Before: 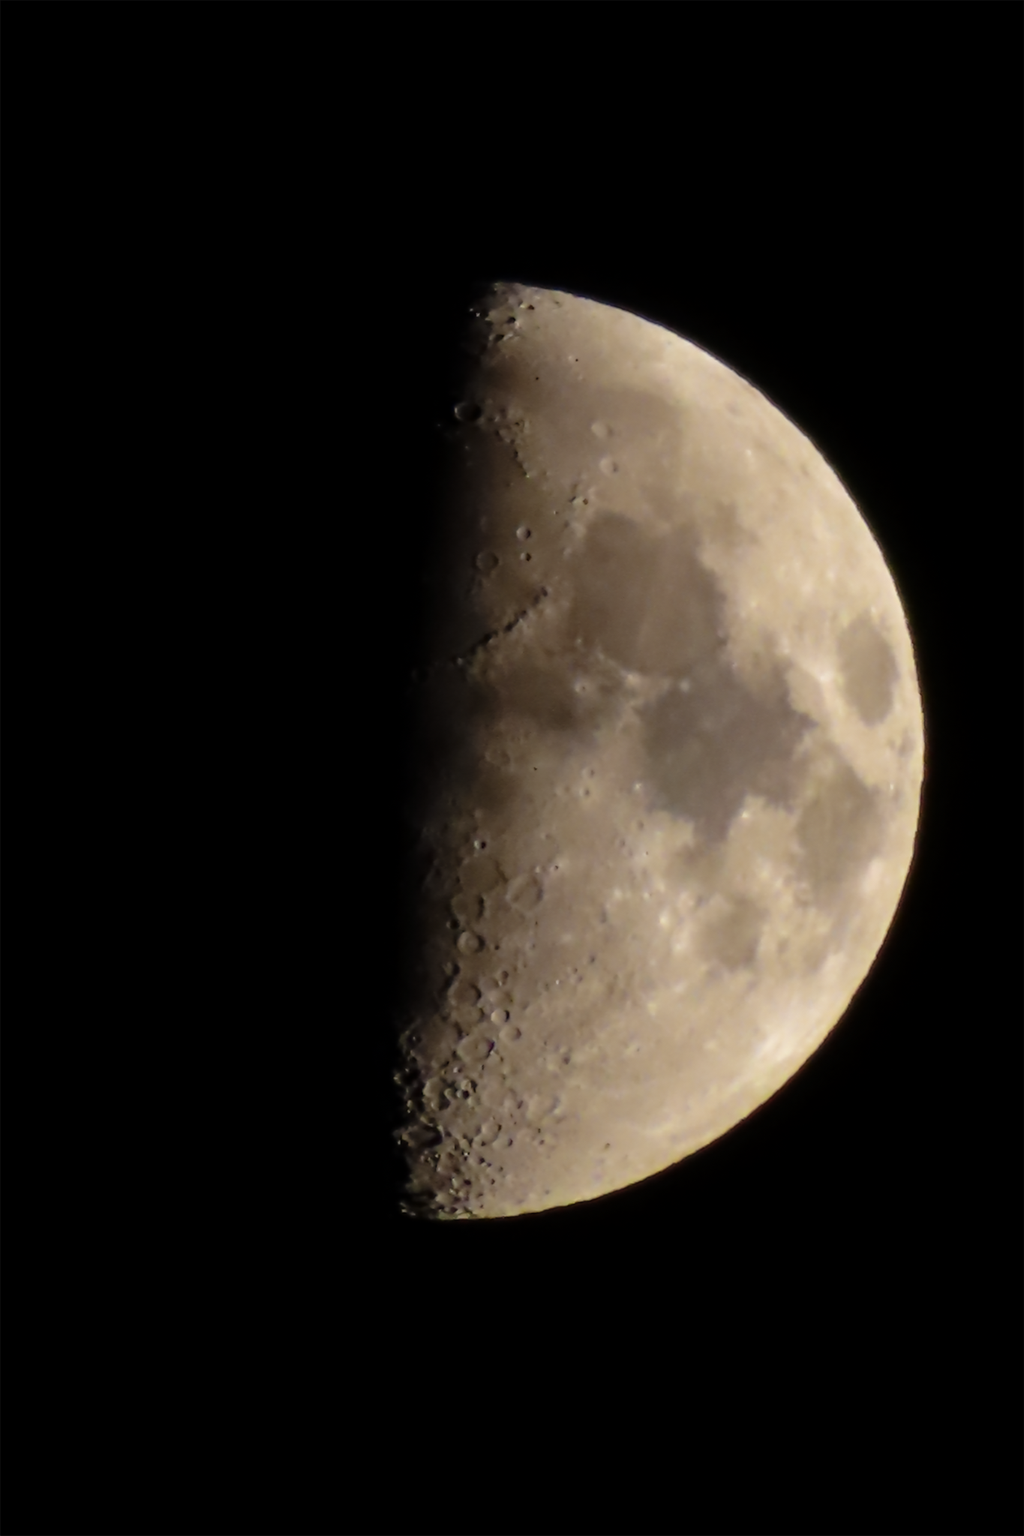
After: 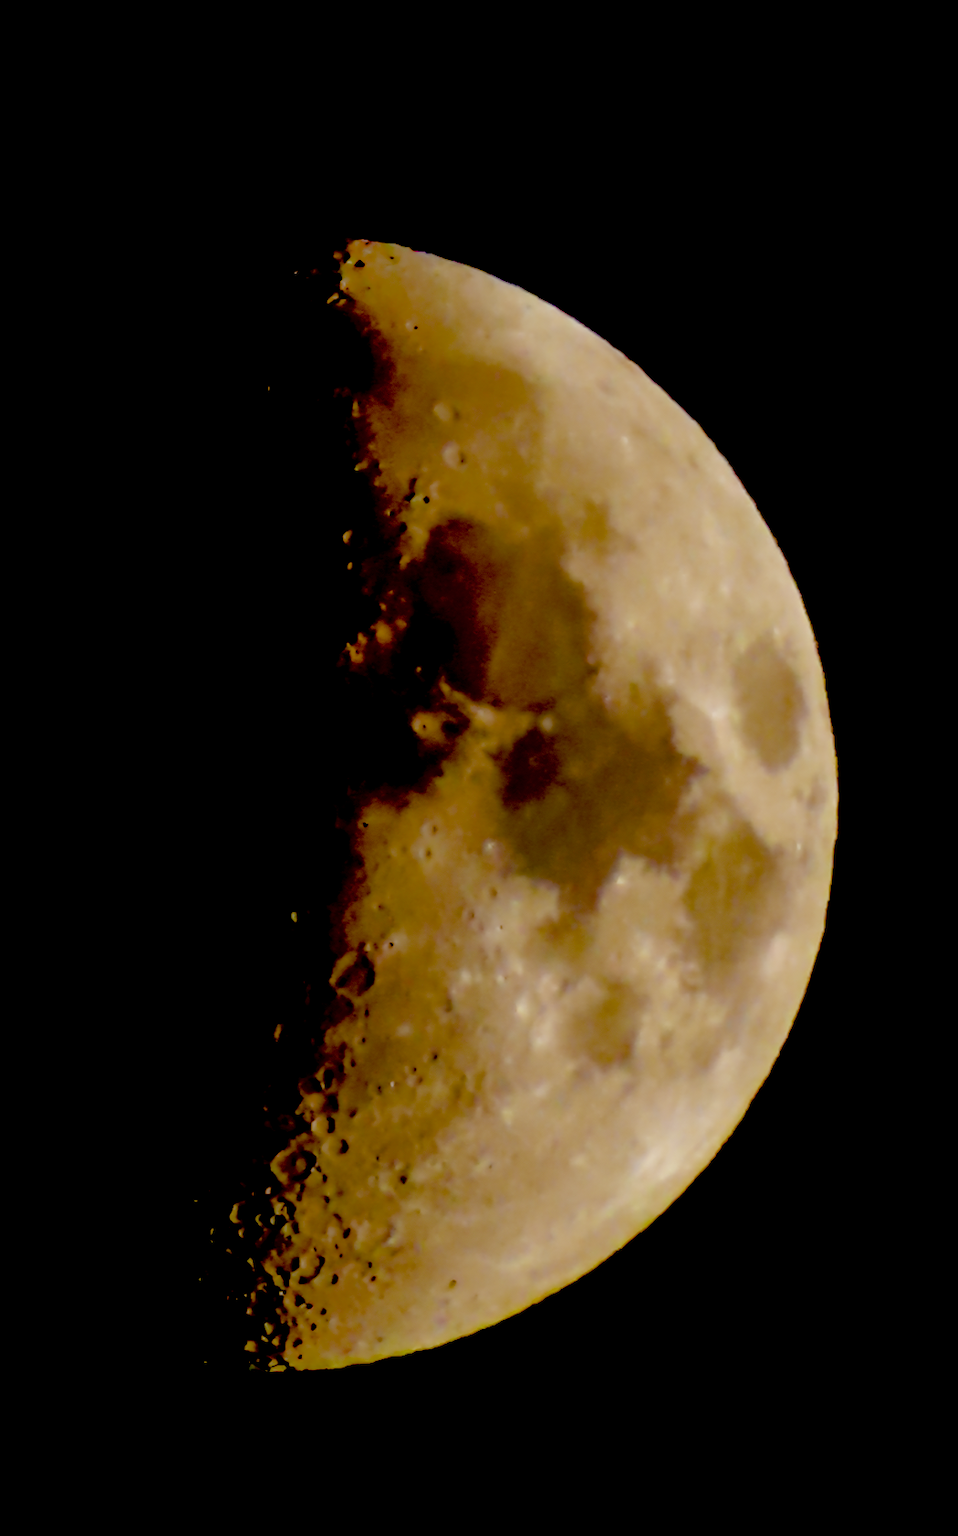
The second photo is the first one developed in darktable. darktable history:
color balance rgb: power › hue 61.35°, linear chroma grading › shadows 20.107%, linear chroma grading › highlights 3.168%, linear chroma grading › mid-tones 9.972%, perceptual saturation grading › global saturation 20%, perceptual saturation grading › highlights -25.06%, perceptual saturation grading › shadows 49.36%
crop: left 22.958%, top 5.919%, bottom 11.819%
exposure: black level correction 0.099, exposure -0.094 EV, compensate exposure bias true, compensate highlight preservation false
shadows and highlights: on, module defaults
